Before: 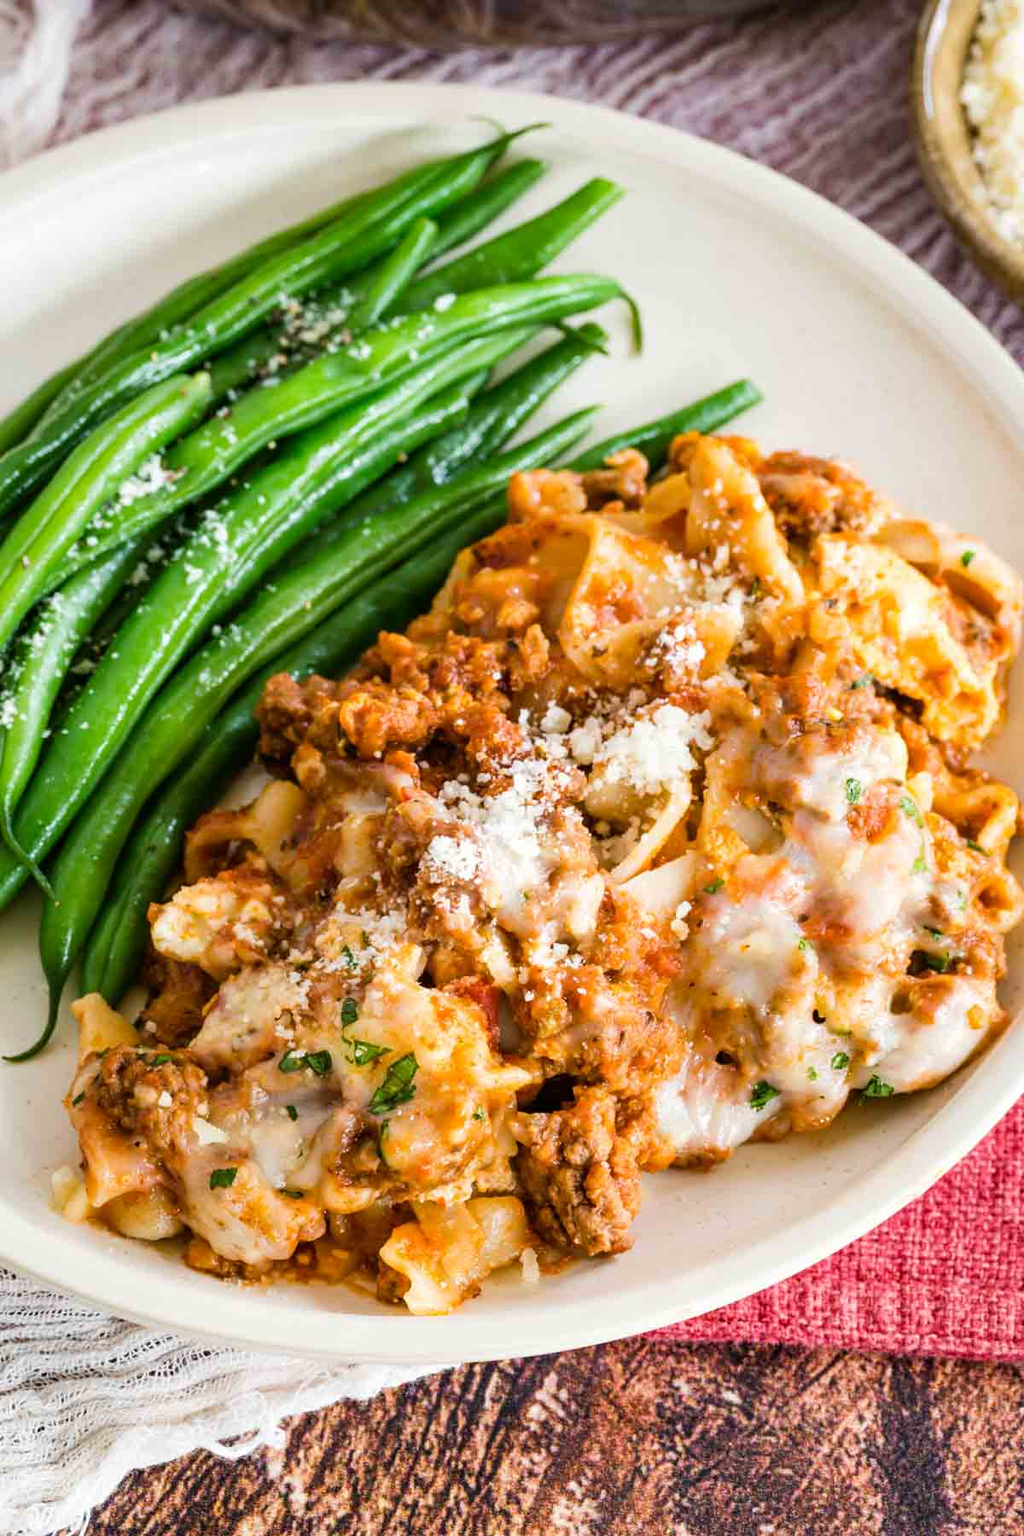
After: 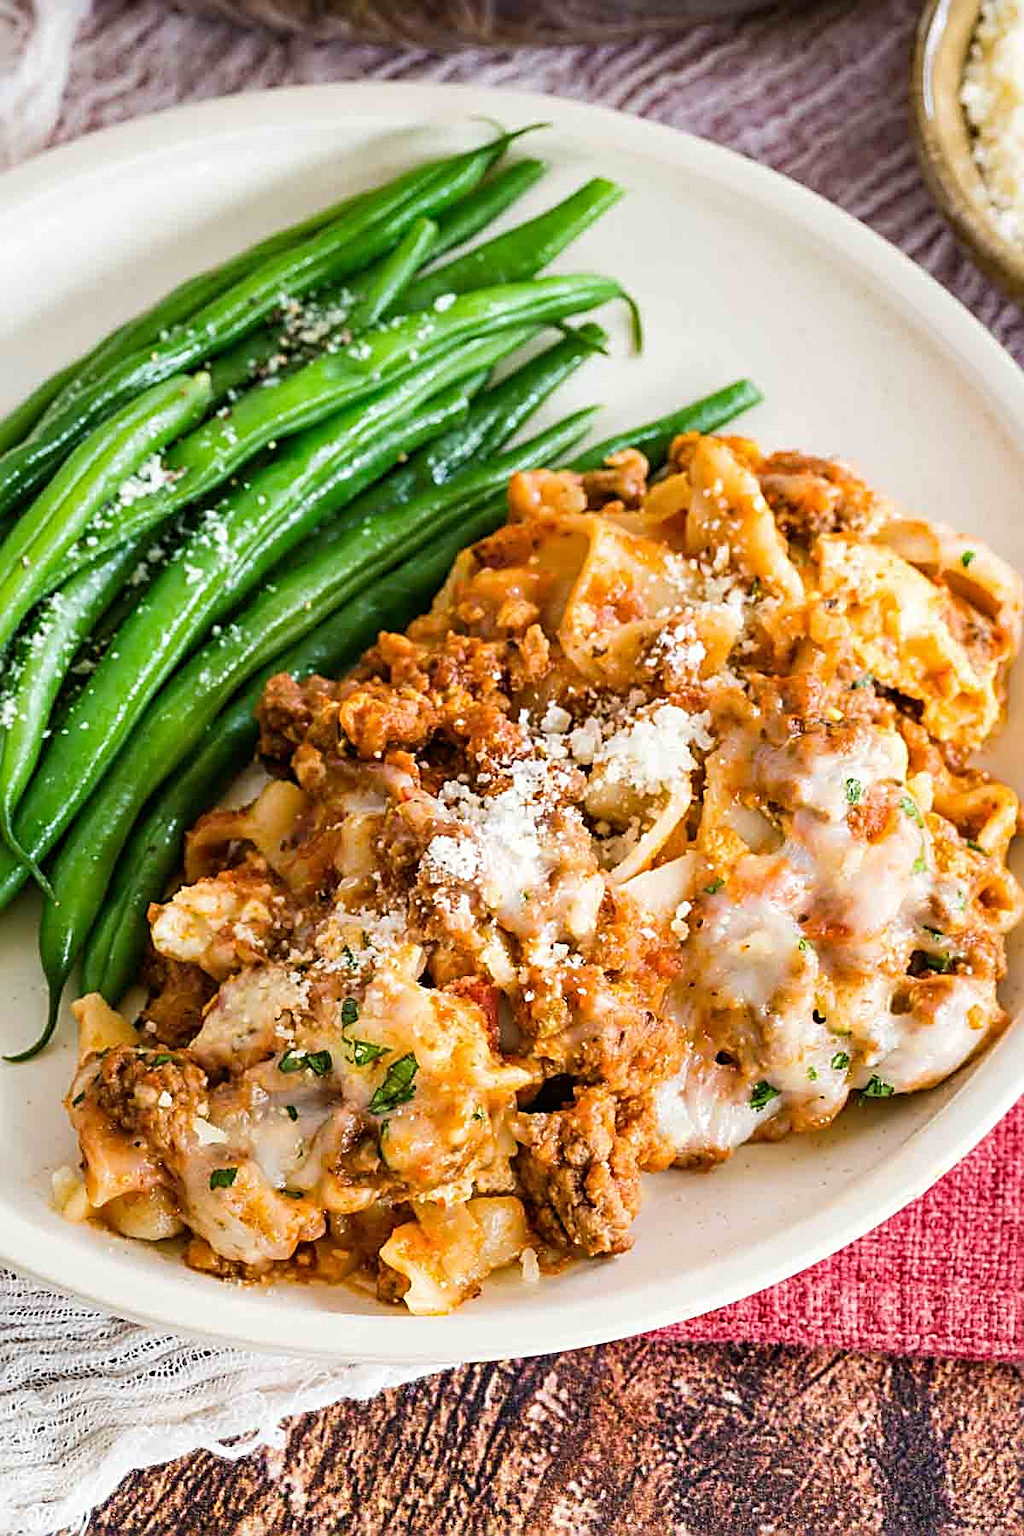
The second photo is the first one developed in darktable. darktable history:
sharpen: radius 2.828, amount 0.703
